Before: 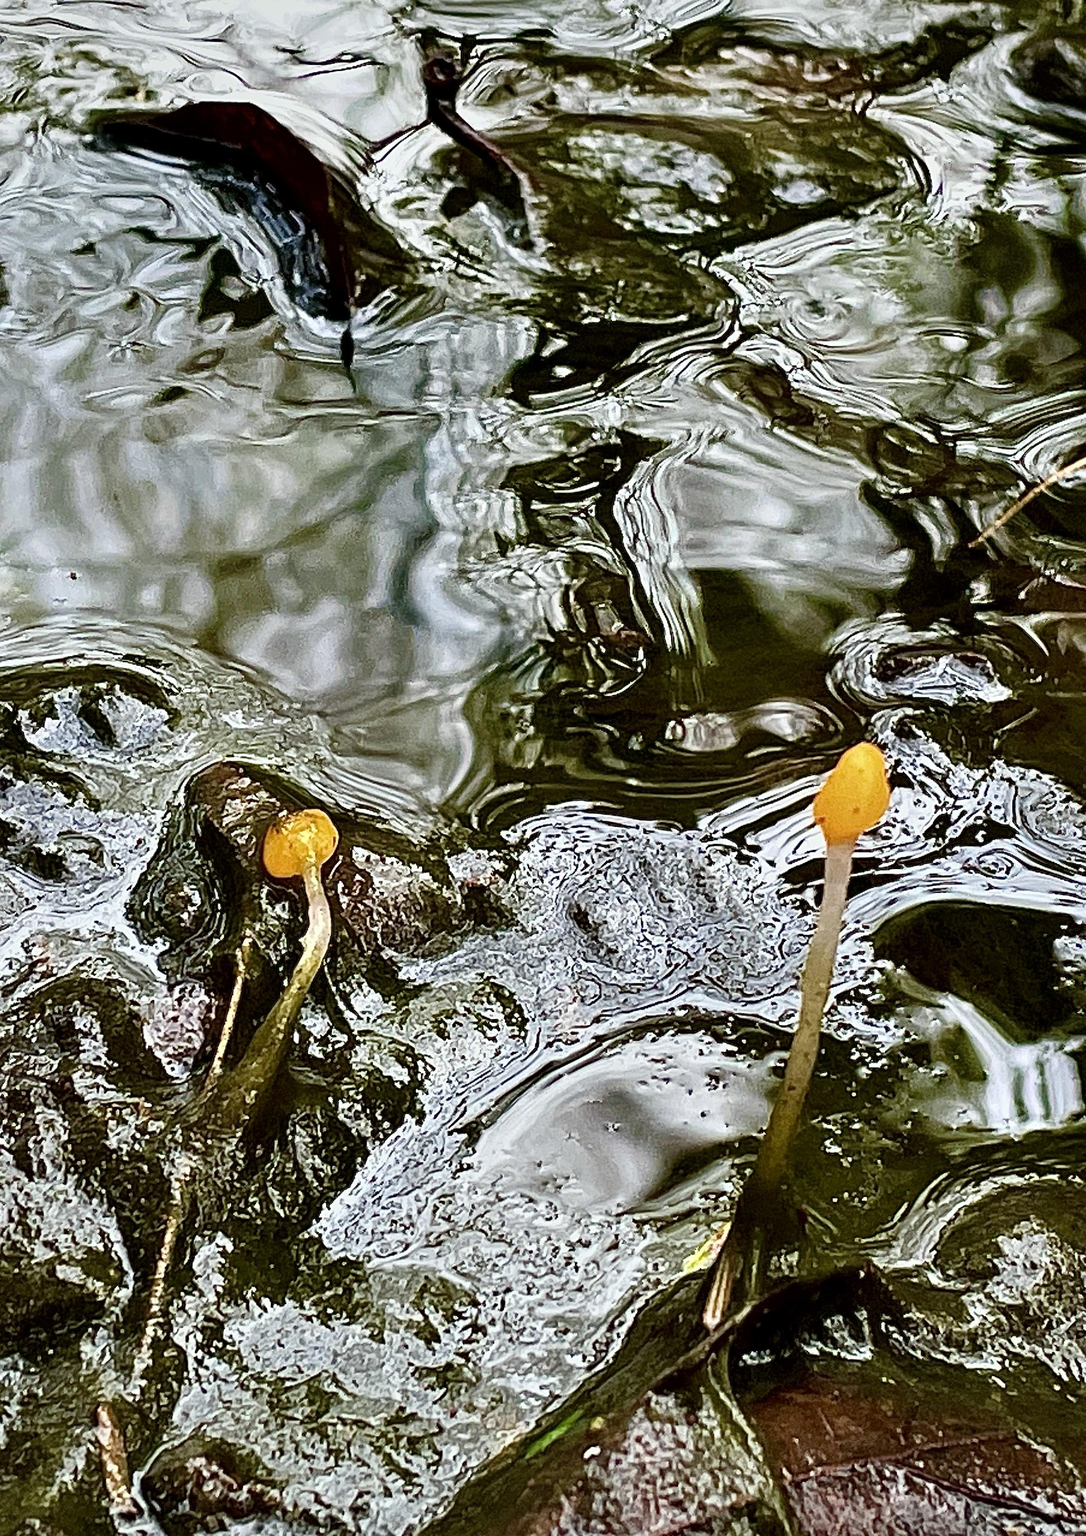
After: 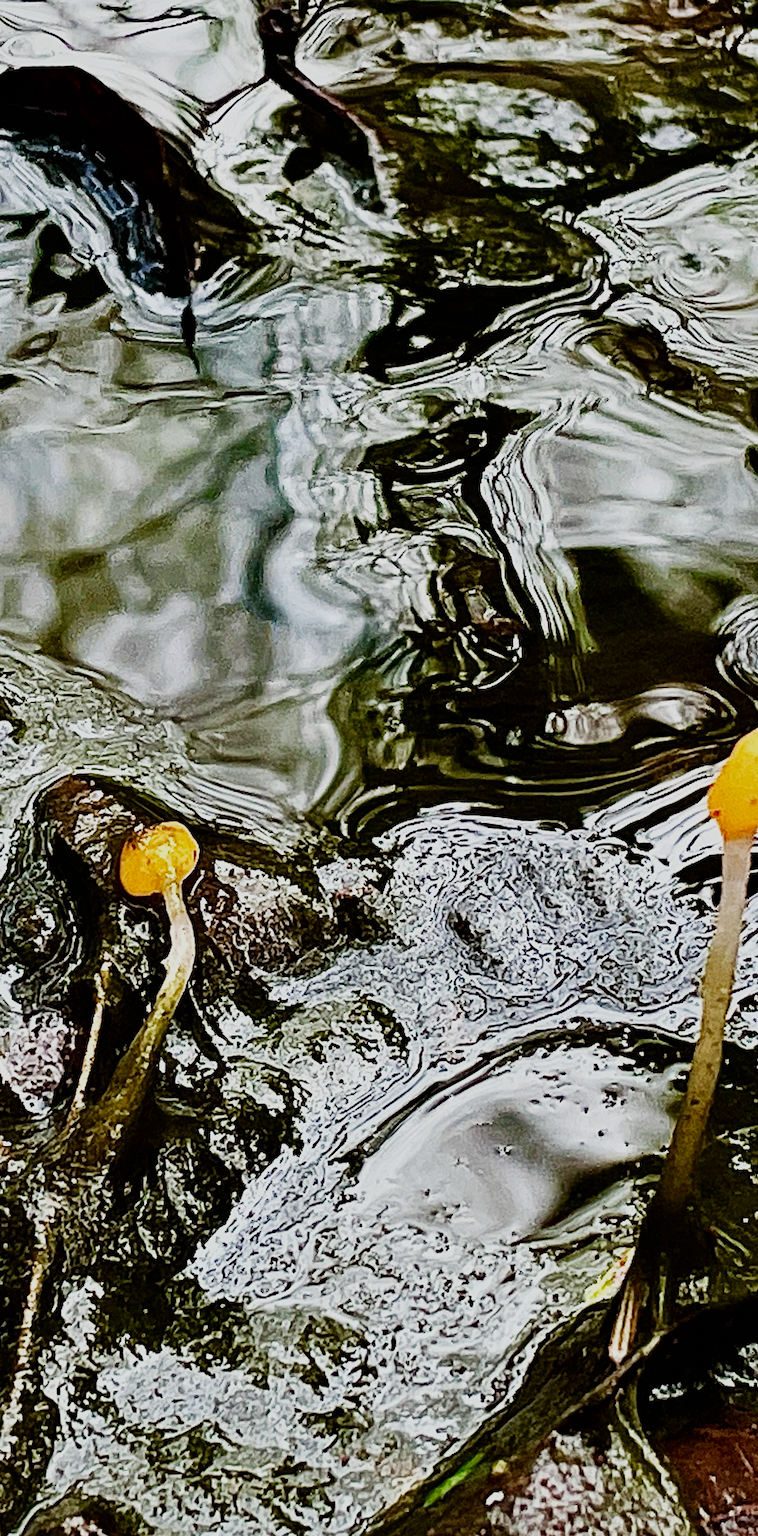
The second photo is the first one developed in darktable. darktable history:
crop and rotate: left 13.537%, right 19.796%
rotate and perspective: rotation -2.12°, lens shift (vertical) 0.009, lens shift (horizontal) -0.008, automatic cropping original format, crop left 0.036, crop right 0.964, crop top 0.05, crop bottom 0.959
sigmoid: contrast 1.6, skew -0.2, preserve hue 0%, red attenuation 0.1, red rotation 0.035, green attenuation 0.1, green rotation -0.017, blue attenuation 0.15, blue rotation -0.052, base primaries Rec2020
